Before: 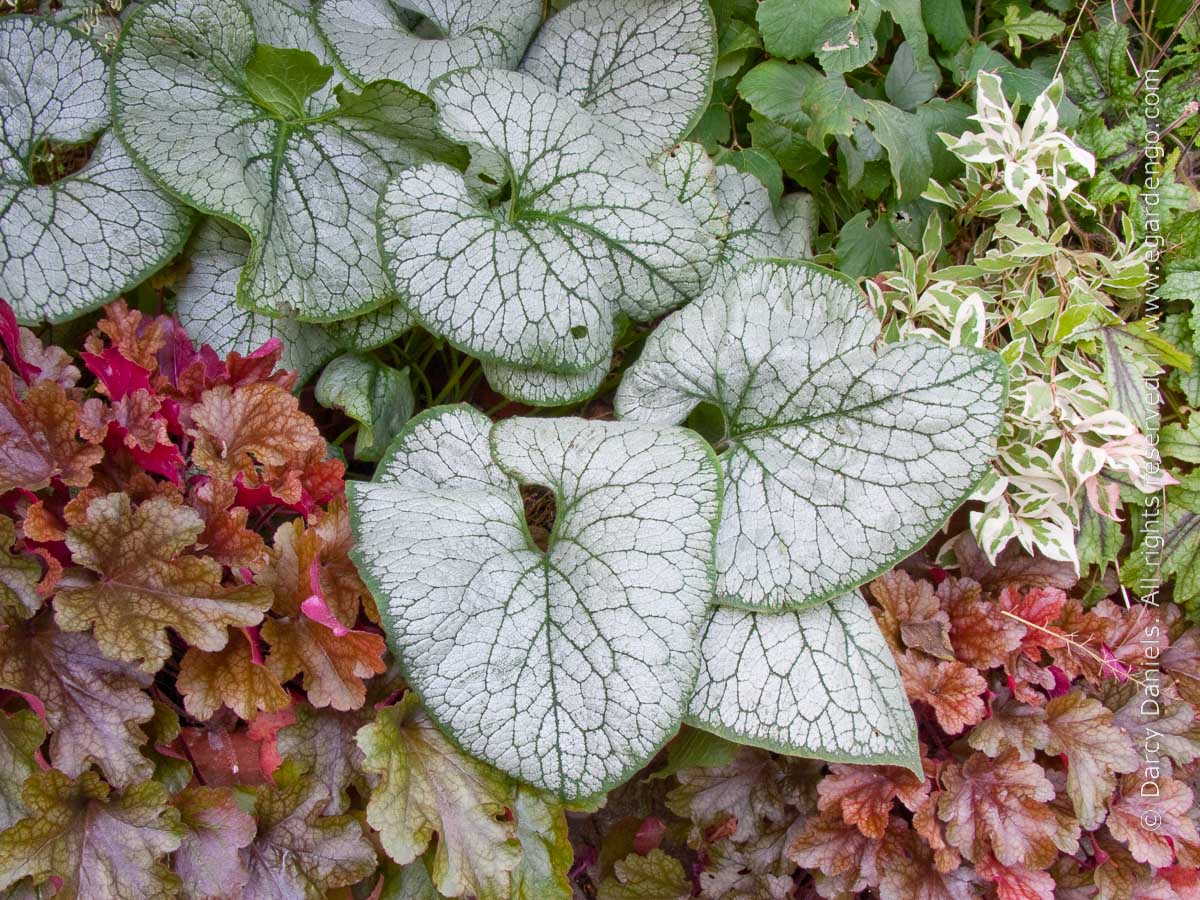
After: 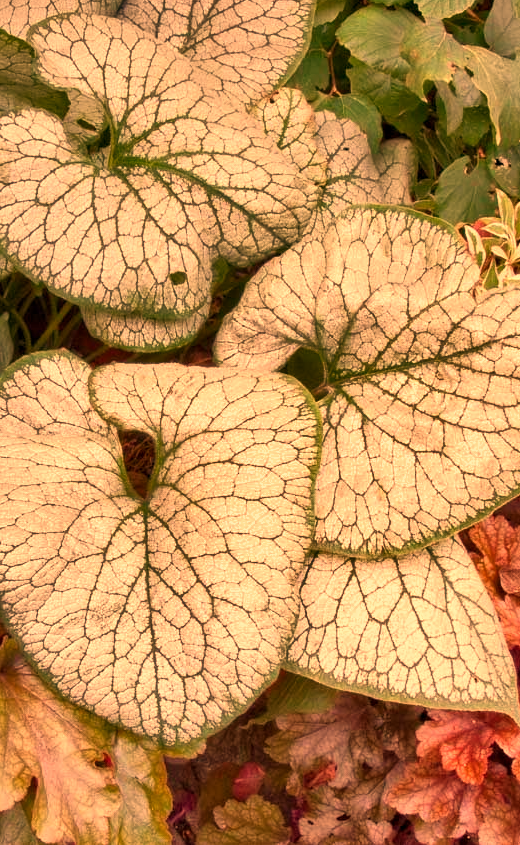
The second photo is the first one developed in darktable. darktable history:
contrast equalizer: octaves 7, y [[0.6 ×6], [0.55 ×6], [0 ×6], [0 ×6], [0 ×6]], mix 0.15
white balance: red 1.467, blue 0.684
shadows and highlights: soften with gaussian
crop: left 33.452%, top 6.025%, right 23.155%
